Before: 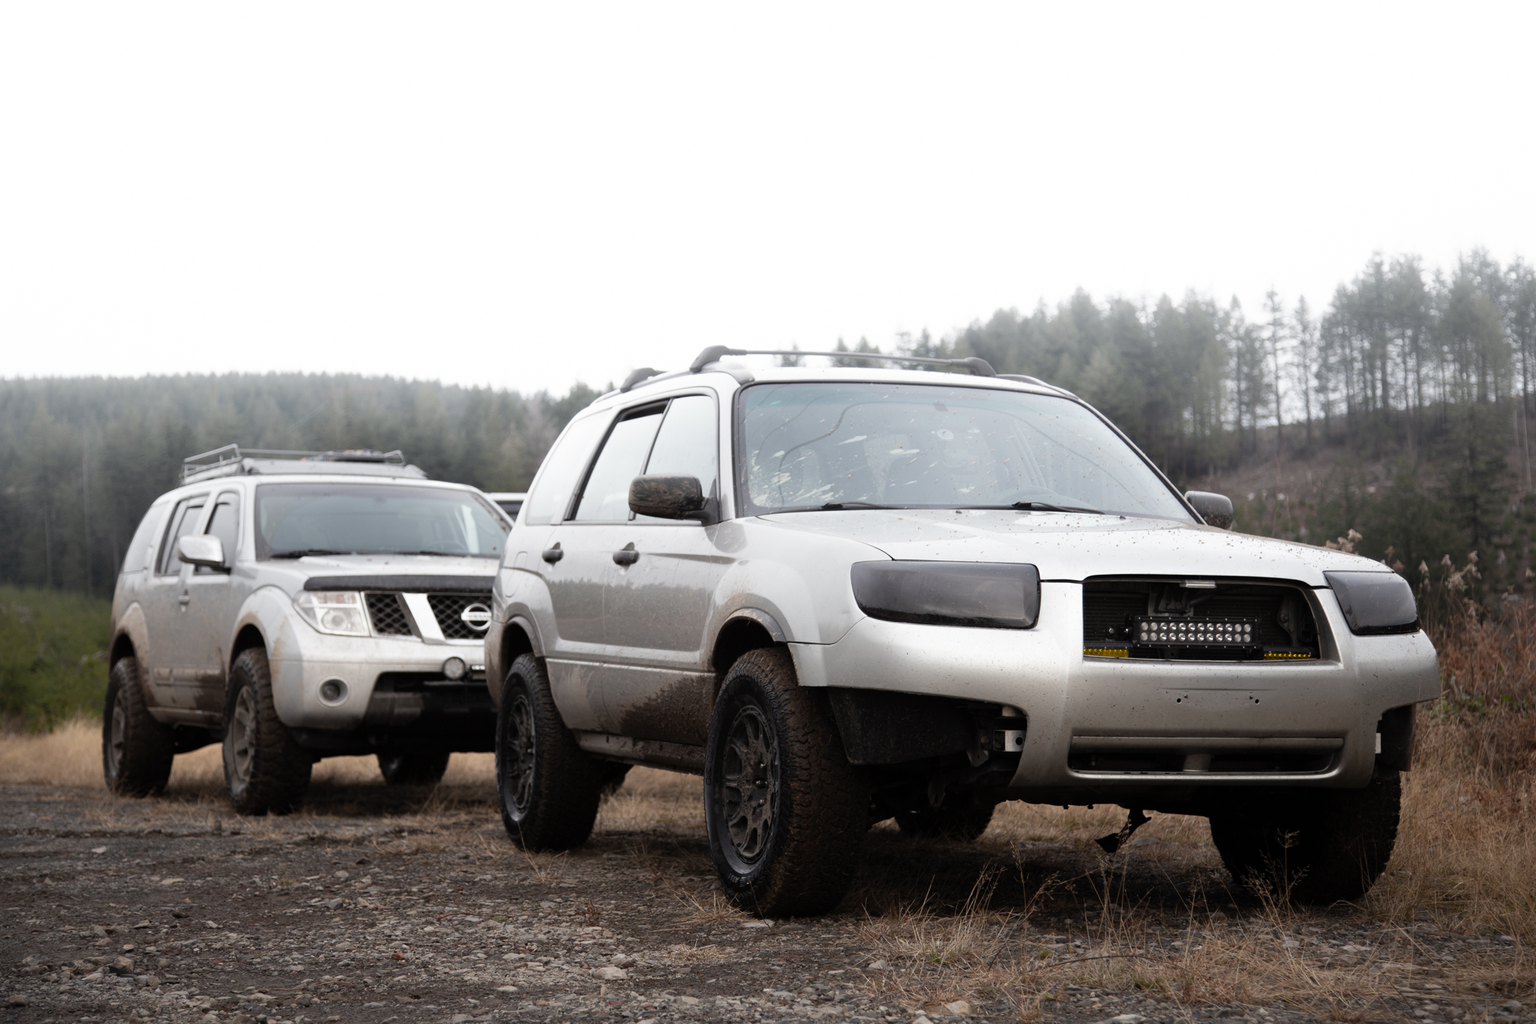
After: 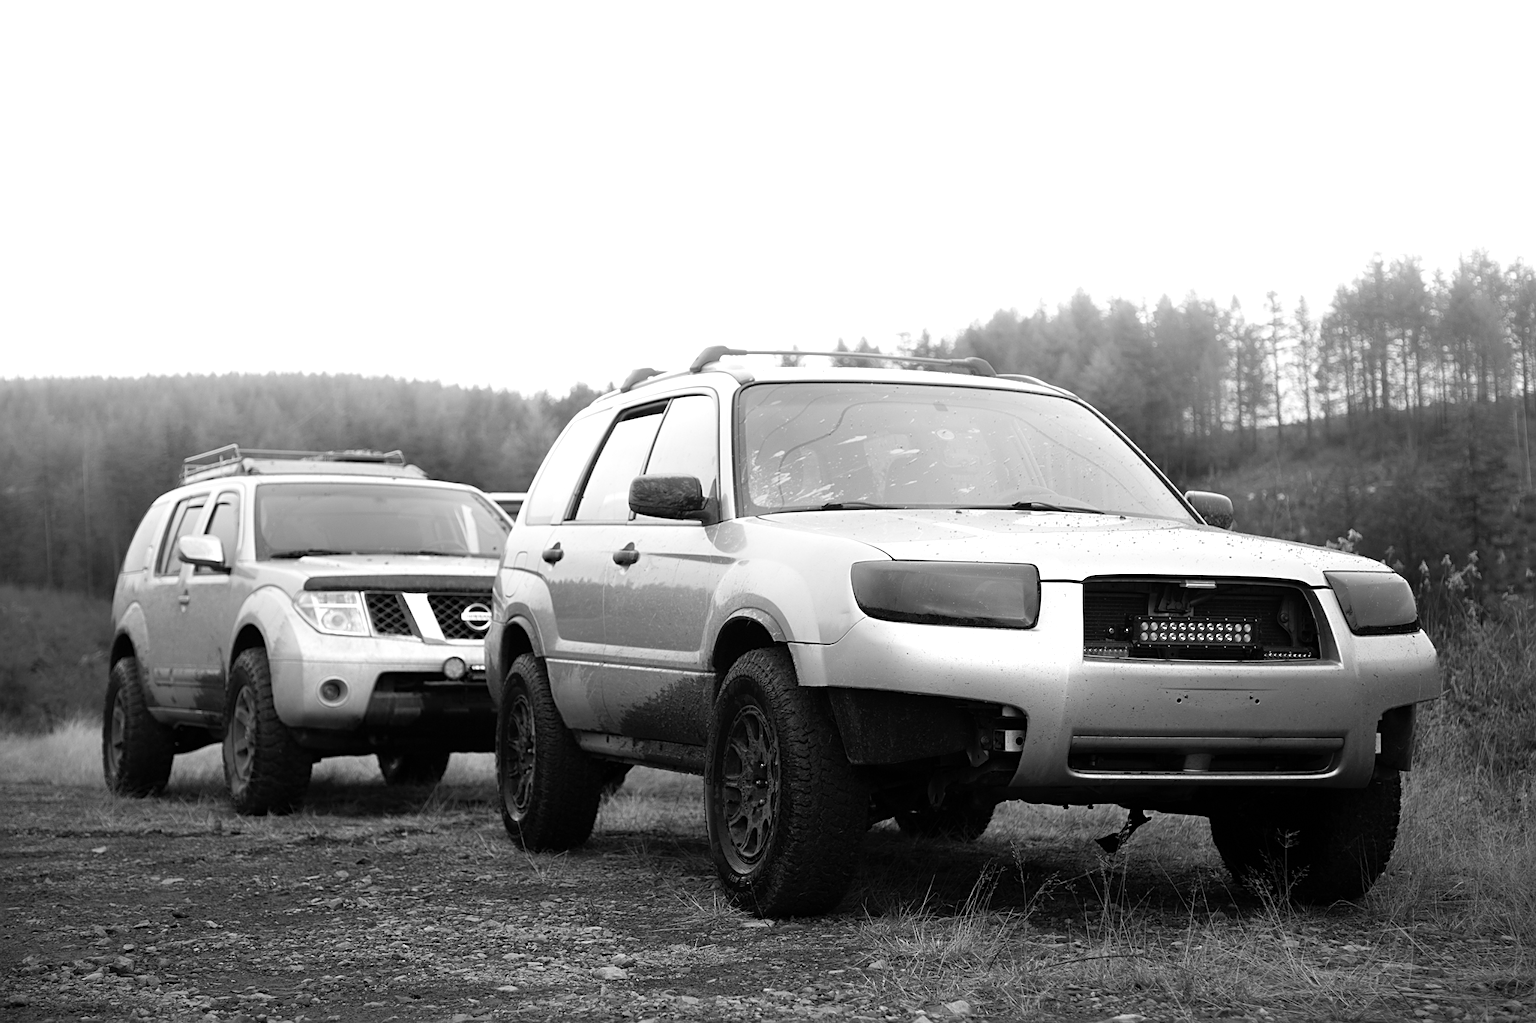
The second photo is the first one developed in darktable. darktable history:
monochrome: a 32, b 64, size 2.3, highlights 1
exposure: exposure 0.207 EV, compensate highlight preservation false
sharpen: on, module defaults
color correction: highlights a* 15, highlights b* 31.55
